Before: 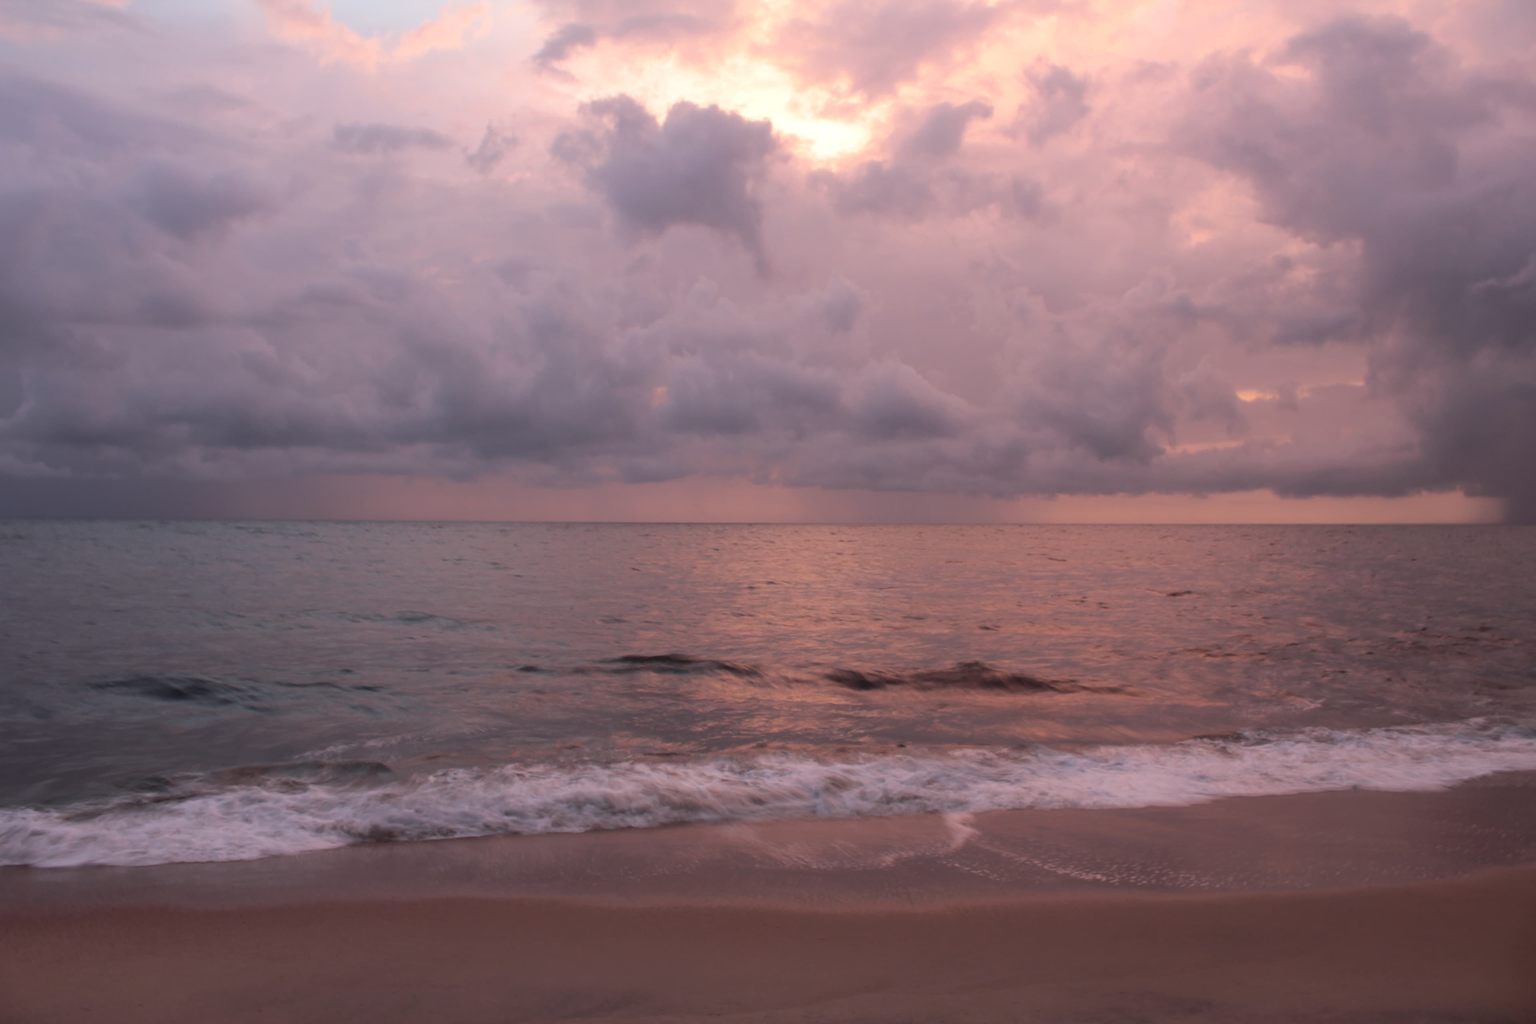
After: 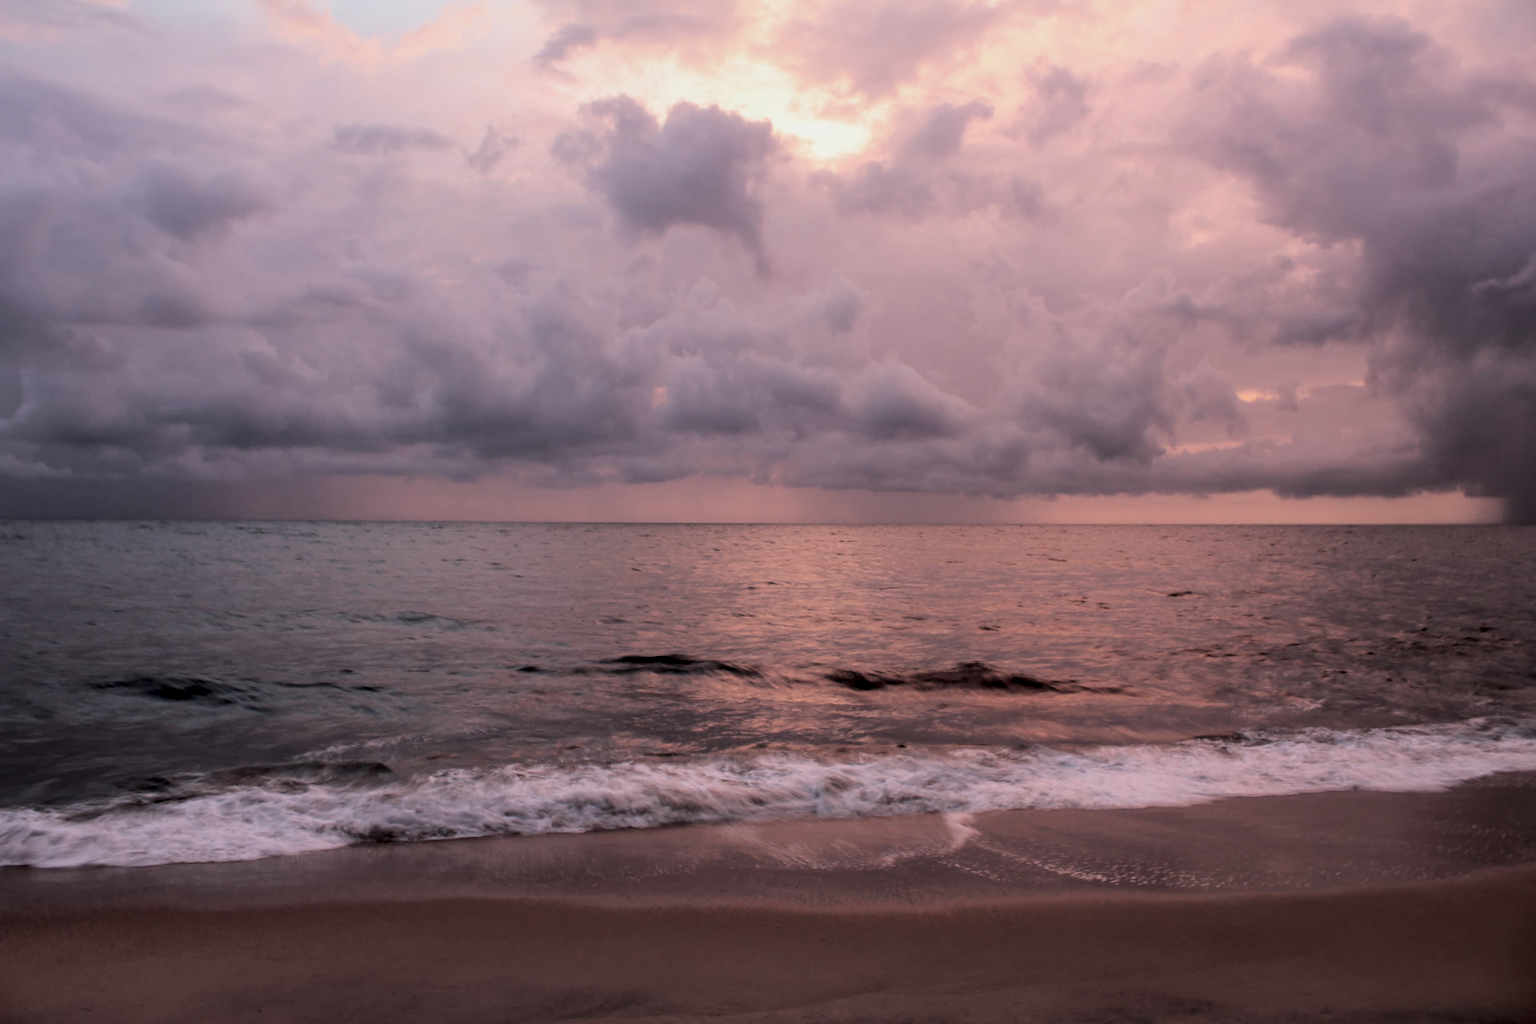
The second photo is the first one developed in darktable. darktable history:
local contrast: detail 130%
sharpen: amount 0.207
filmic rgb: black relative exposure -5.06 EV, white relative exposure 3.99 EV, hardness 2.9, contrast 1.297
